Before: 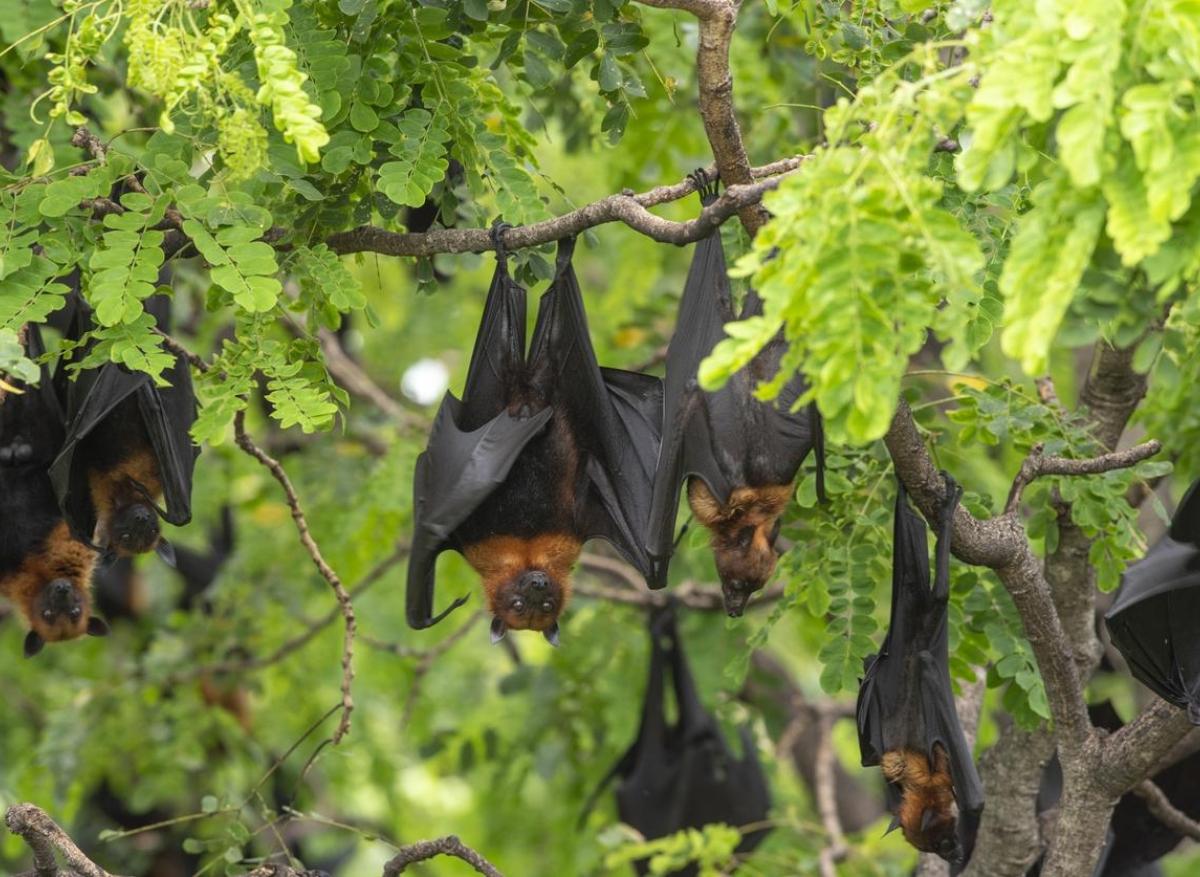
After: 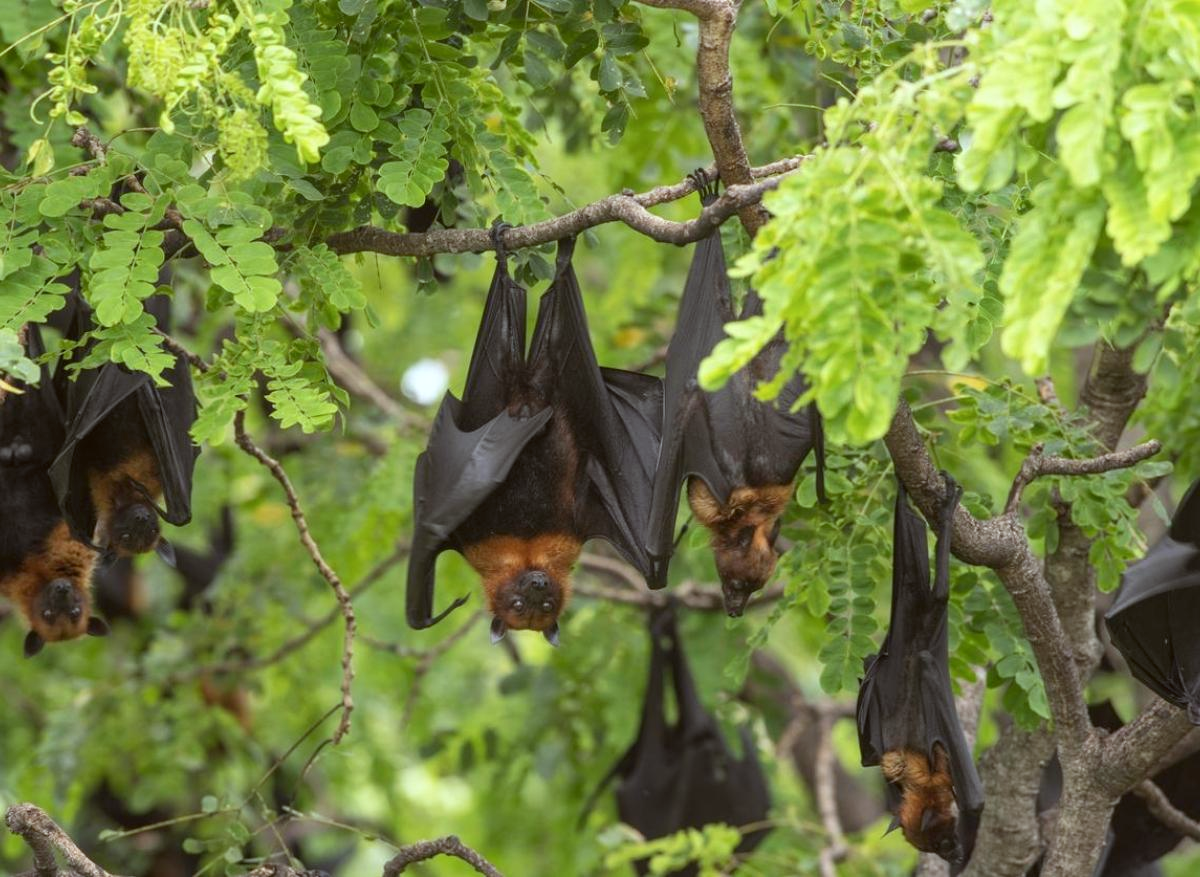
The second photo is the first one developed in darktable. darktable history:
color correction: highlights a* -3.73, highlights b* -6.32, shadows a* 3.23, shadows b* 5.17
